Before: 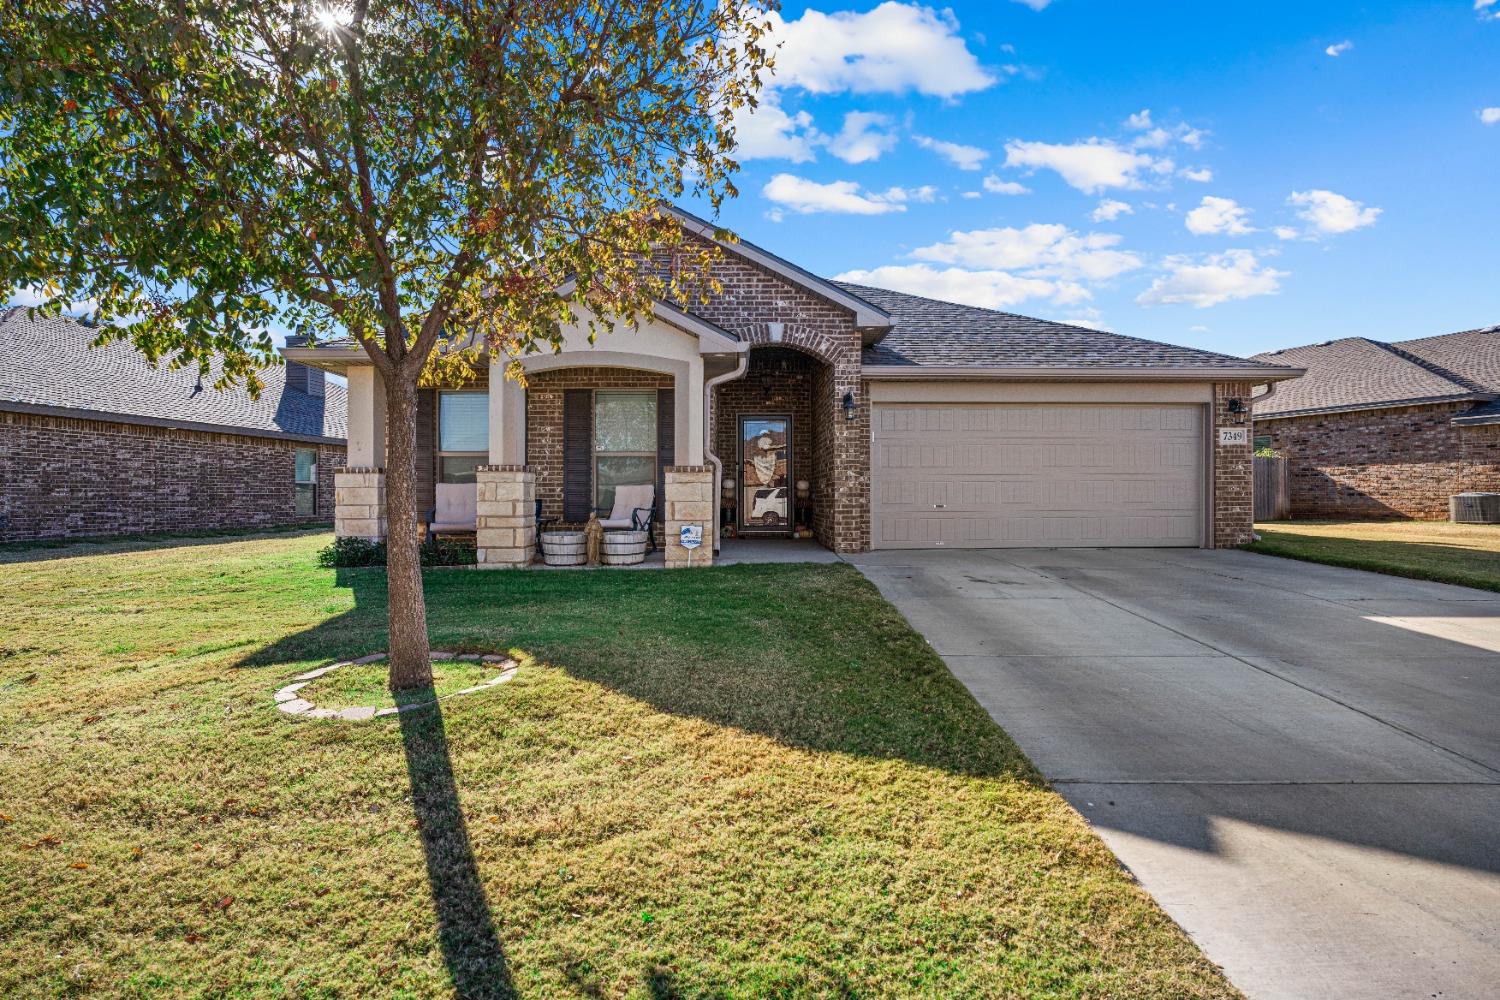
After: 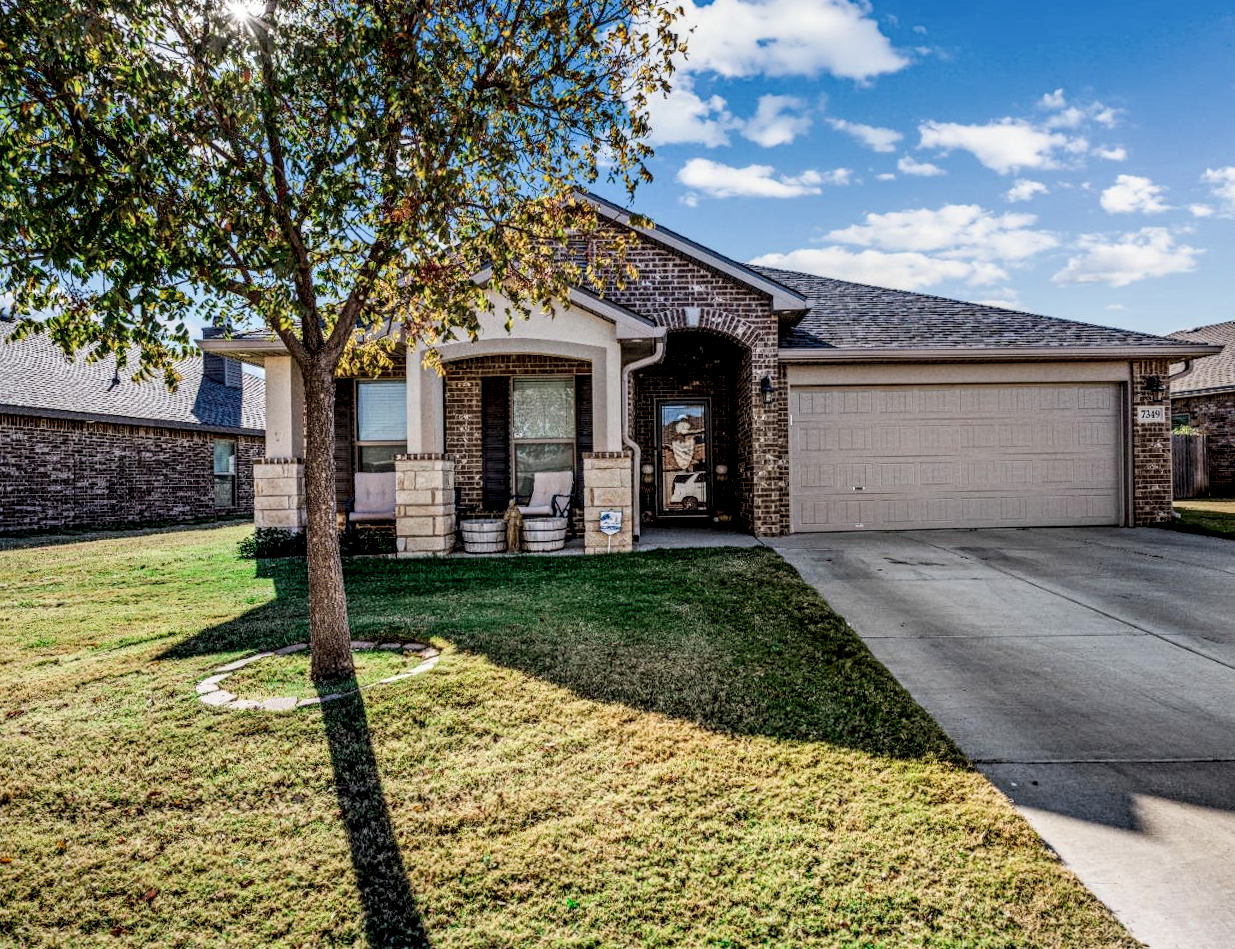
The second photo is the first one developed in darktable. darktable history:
local contrast: highlights 19%, detail 186%
crop and rotate: angle 0.819°, left 4.494%, top 0.505%, right 11.401%, bottom 2.483%
filmic rgb: black relative exposure -7.65 EV, white relative exposure 4.56 EV, hardness 3.61
